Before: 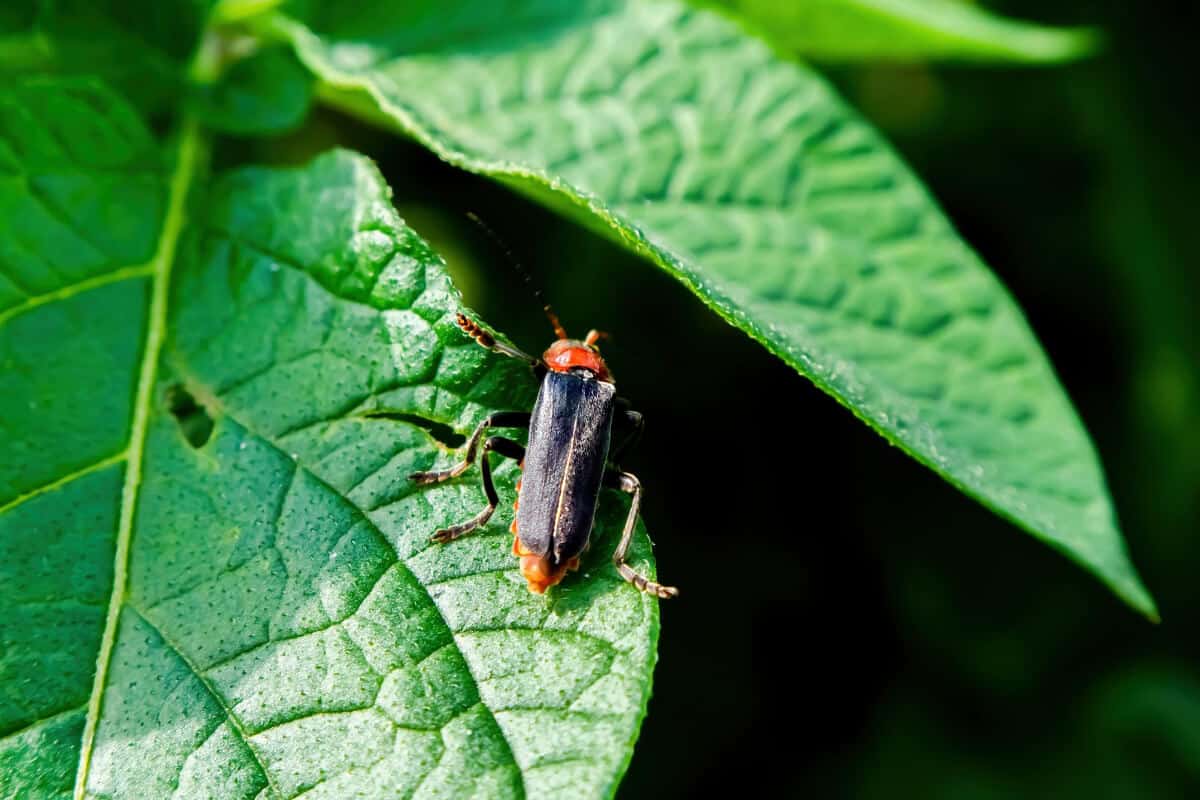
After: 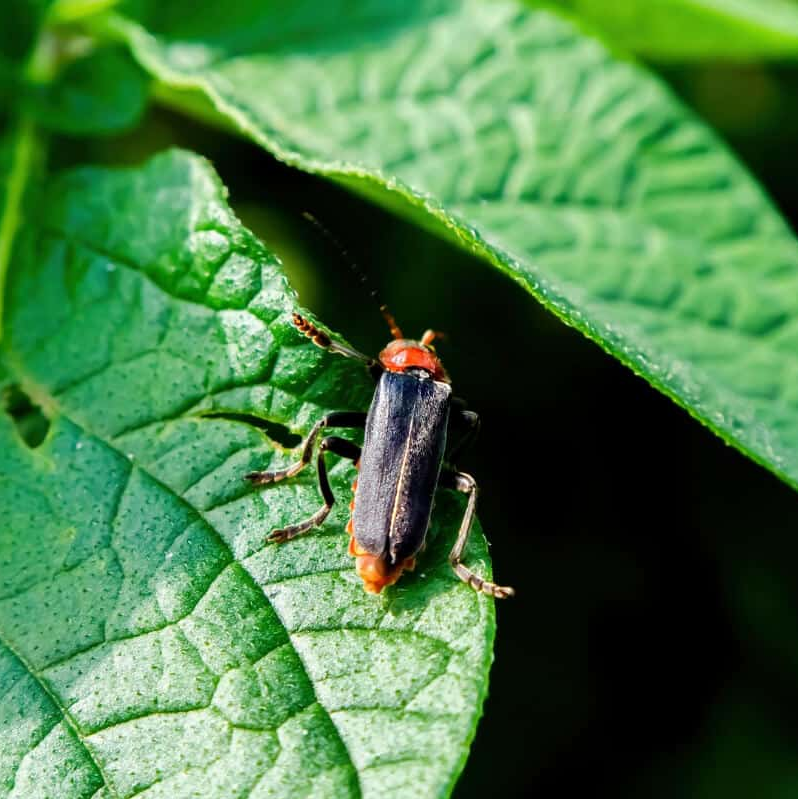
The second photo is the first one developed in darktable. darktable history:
crop and rotate: left 13.737%, right 19.694%
